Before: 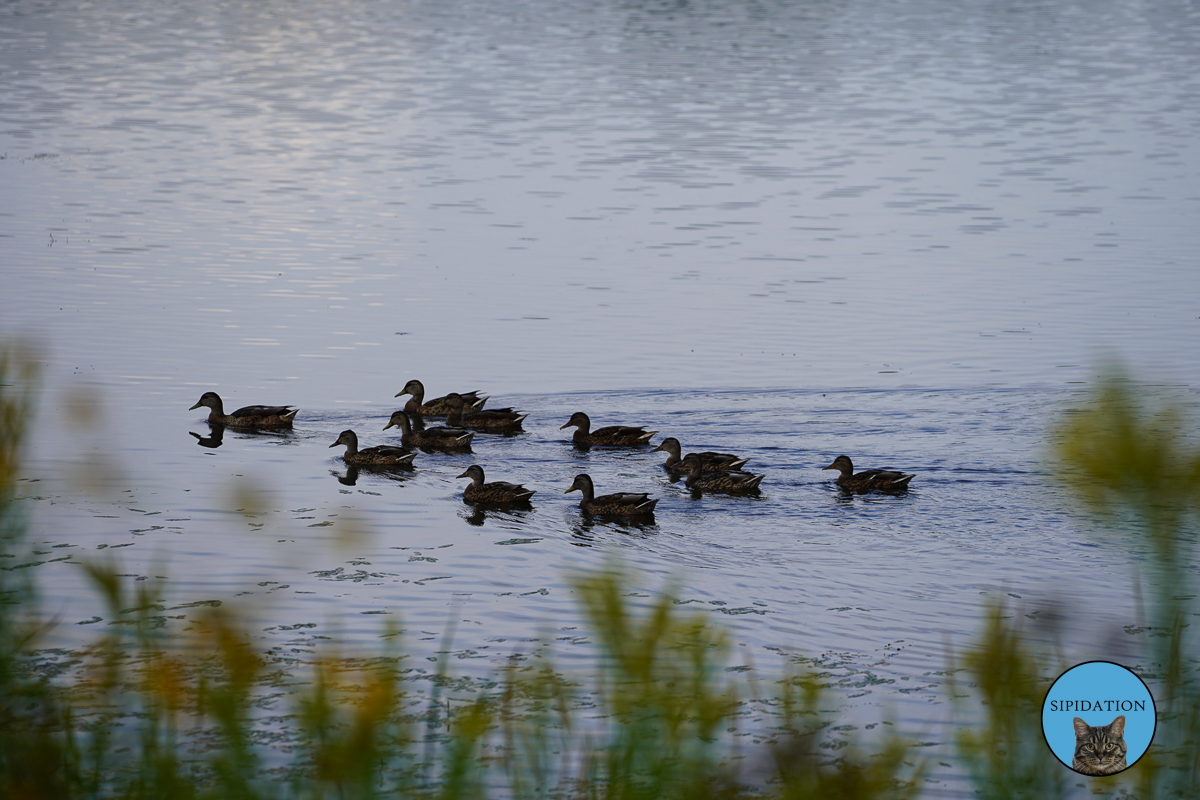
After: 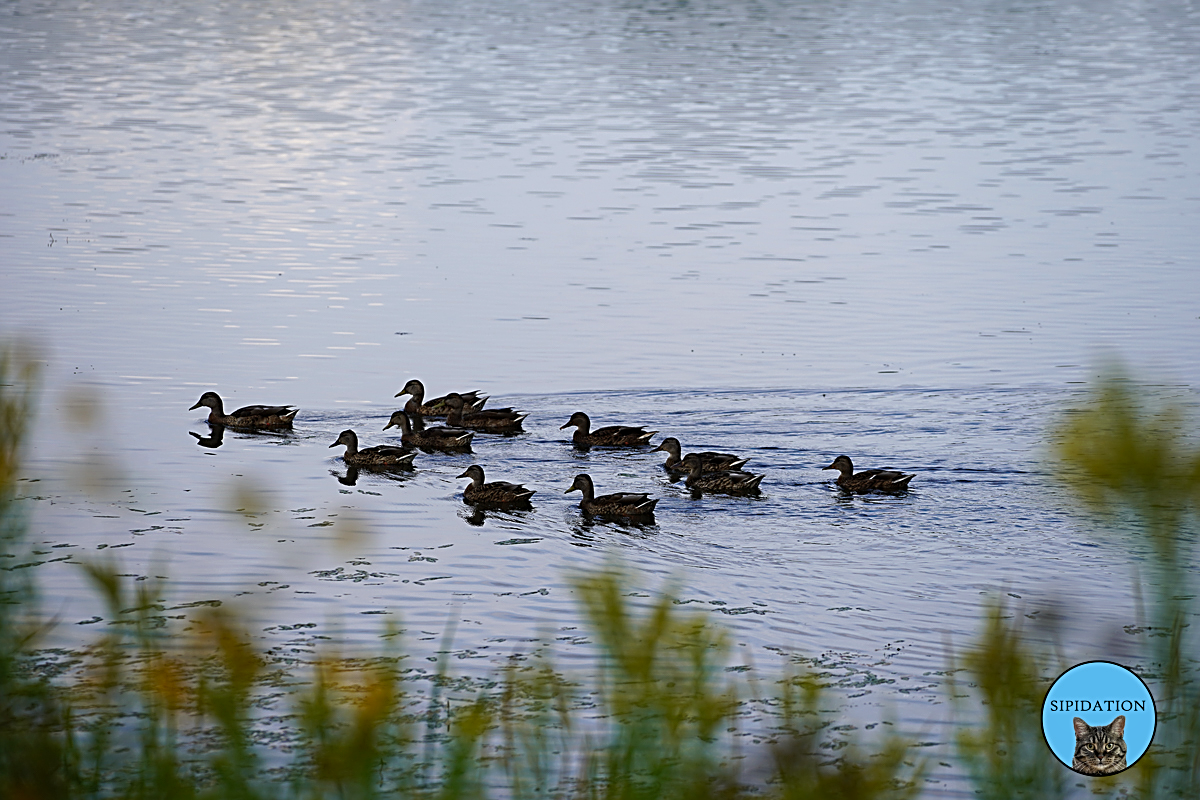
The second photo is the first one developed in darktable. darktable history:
exposure: exposure -0.048 EV, compensate highlight preservation false
sharpen: radius 2.543, amount 0.636
levels: mode automatic, black 0.023%, white 99.97%, levels [0.062, 0.494, 0.925]
tone equalizer: on, module defaults
